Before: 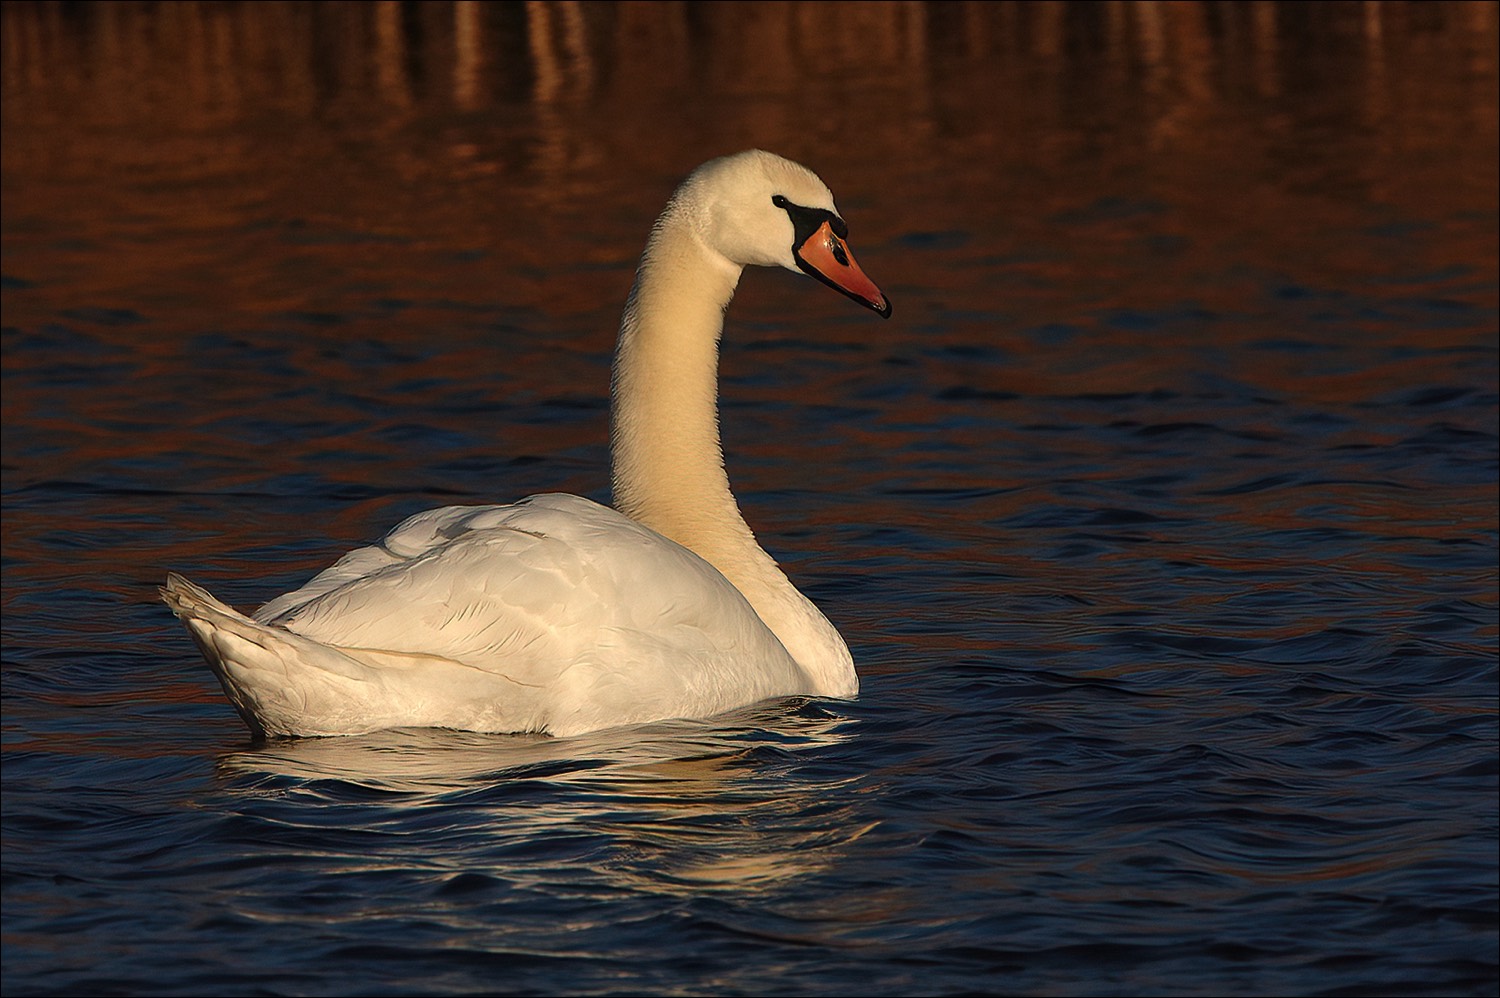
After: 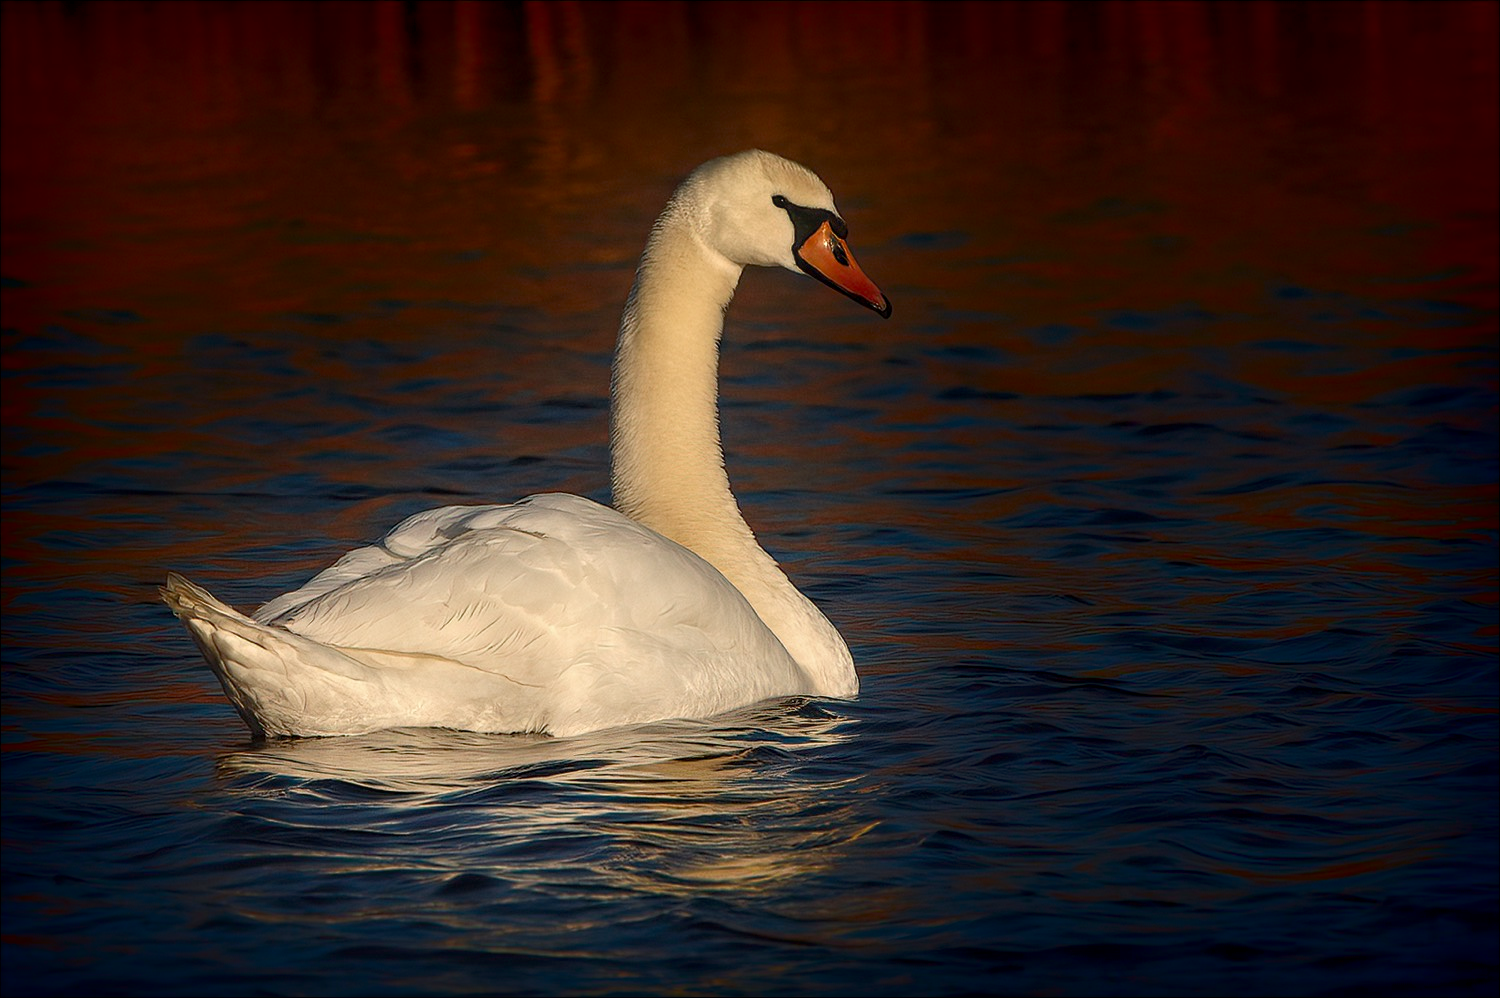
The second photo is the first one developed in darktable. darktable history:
local contrast: on, module defaults
shadows and highlights: shadows -70, highlights 35, soften with gaussian
